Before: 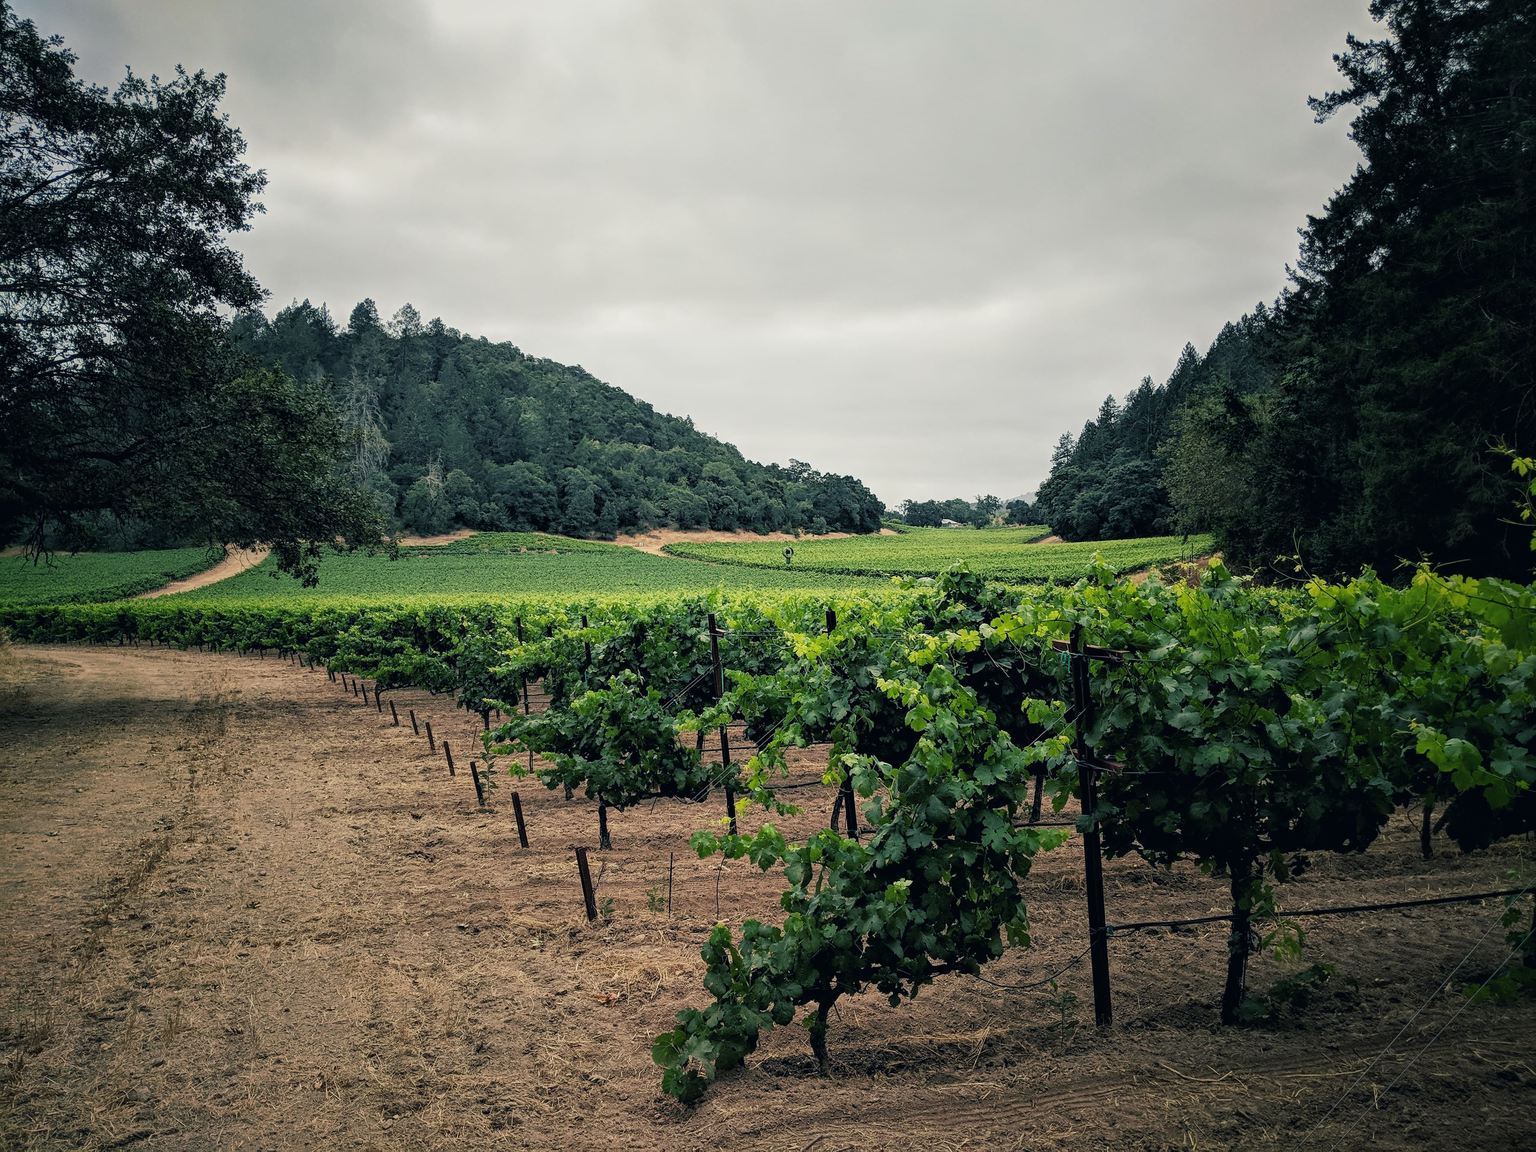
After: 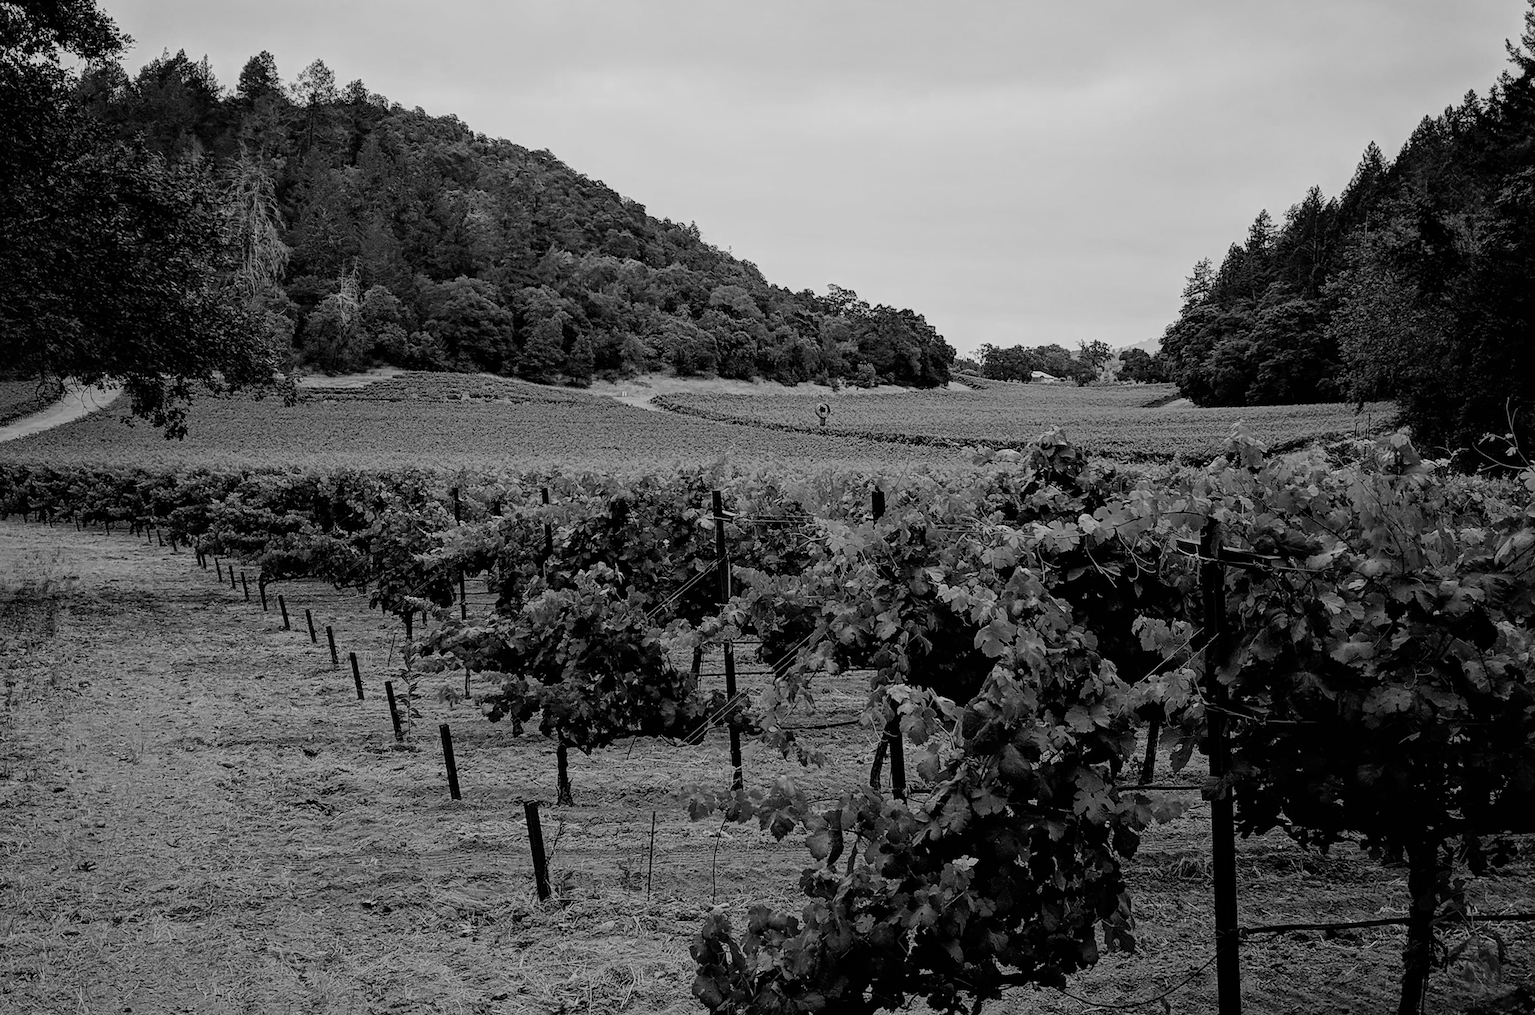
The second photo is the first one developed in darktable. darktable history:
local contrast: mode bilateral grid, contrast 15, coarseness 36, detail 105%, midtone range 0.2
monochrome: on, module defaults
contrast brightness saturation: contrast 0.05
filmic rgb: black relative exposure -7.75 EV, white relative exposure 4.4 EV, threshold 3 EV, hardness 3.76, latitude 50%, contrast 1.1, color science v5 (2021), contrast in shadows safe, contrast in highlights safe, enable highlight reconstruction true
crop and rotate: angle -3.37°, left 9.79%, top 20.73%, right 12.42%, bottom 11.82%
rotate and perspective: rotation -1.75°, automatic cropping off
color zones: curves: ch0 [(0.826, 0.353)]; ch1 [(0.242, 0.647) (0.889, 0.342)]; ch2 [(0.246, 0.089) (0.969, 0.068)]
